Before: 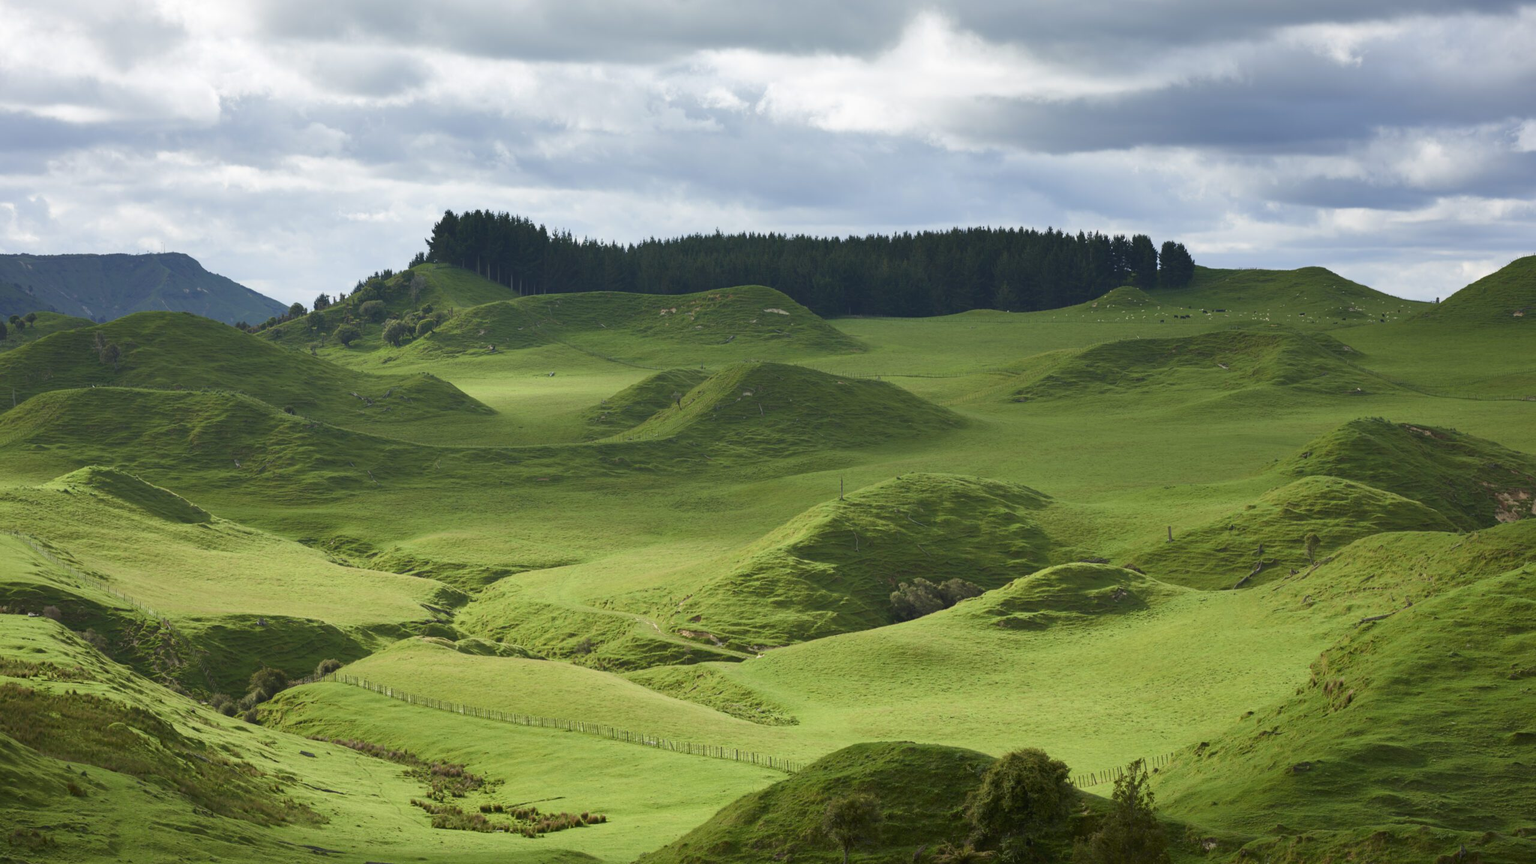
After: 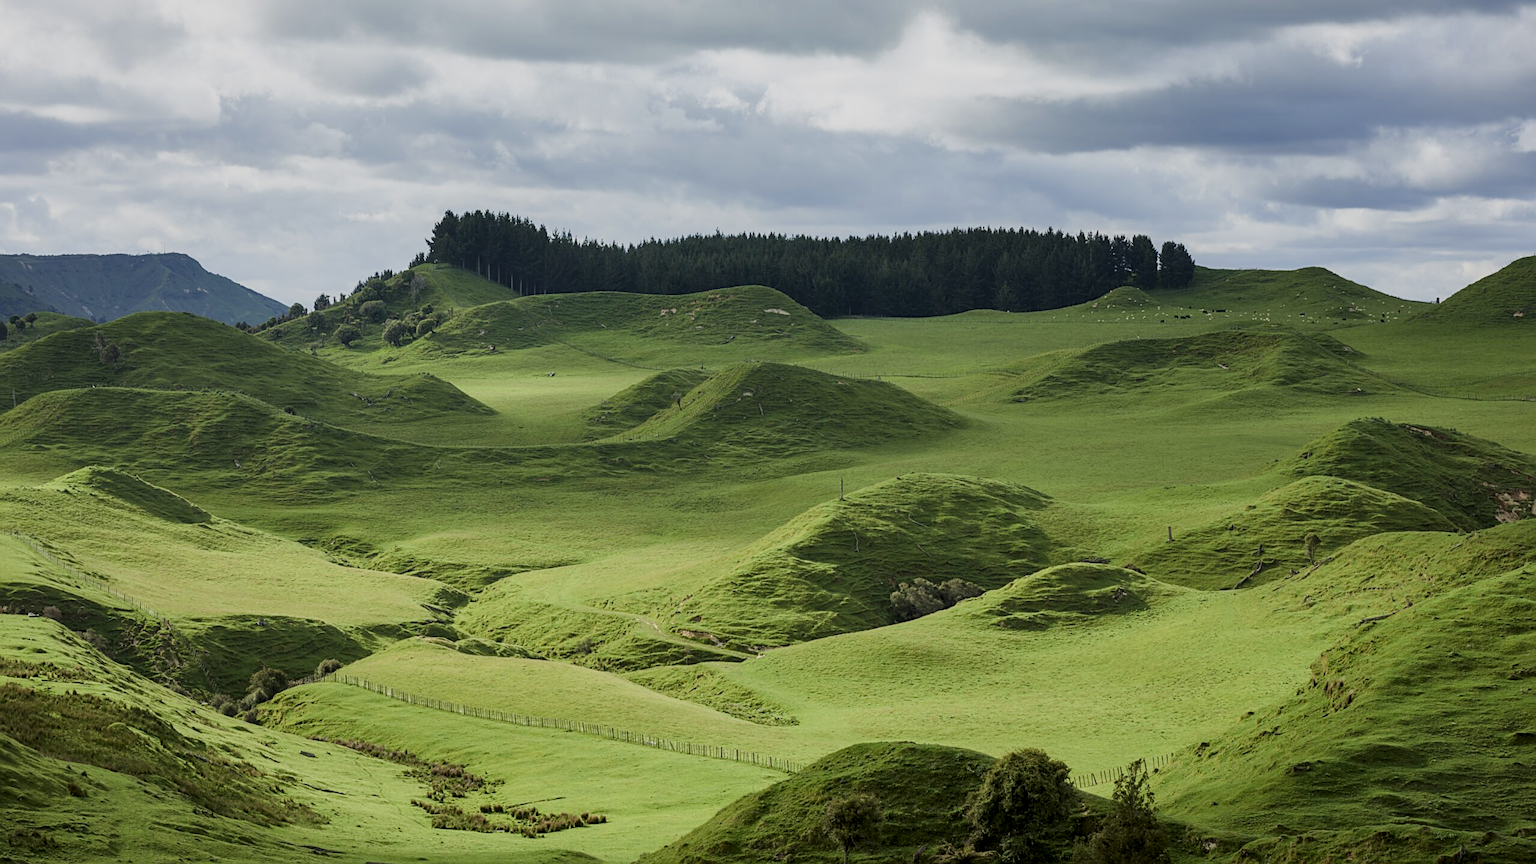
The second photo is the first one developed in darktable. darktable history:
filmic rgb: black relative exposure -7.65 EV, white relative exposure 4.56 EV, hardness 3.61
sharpen: on, module defaults
local contrast: detail 130%
